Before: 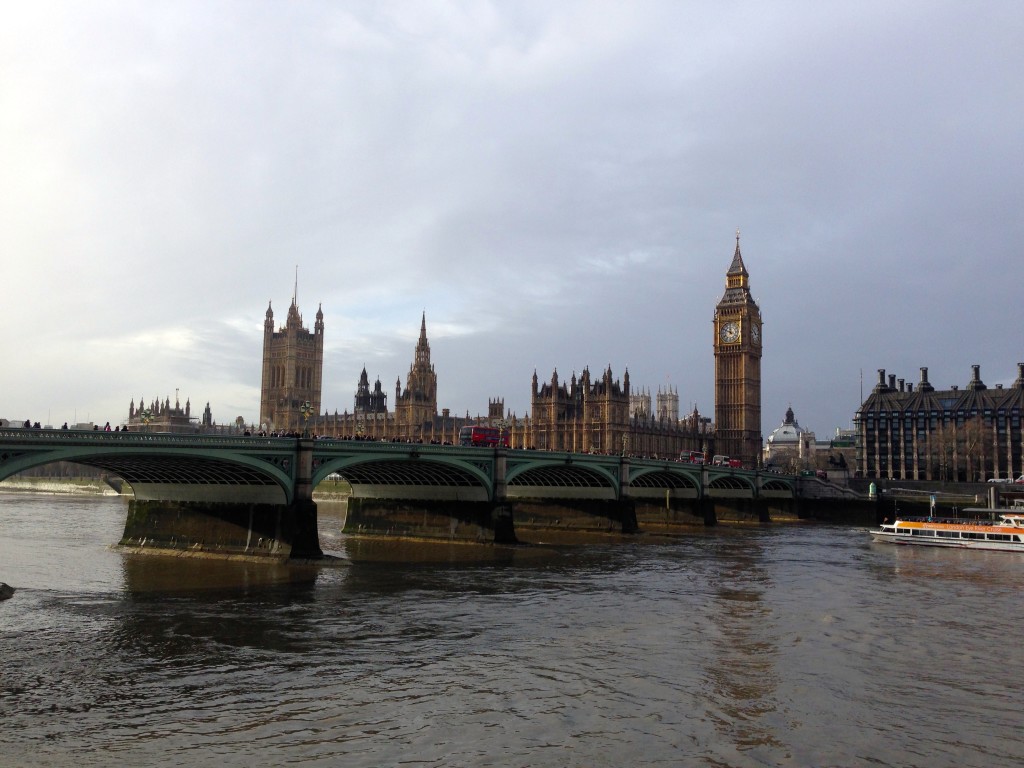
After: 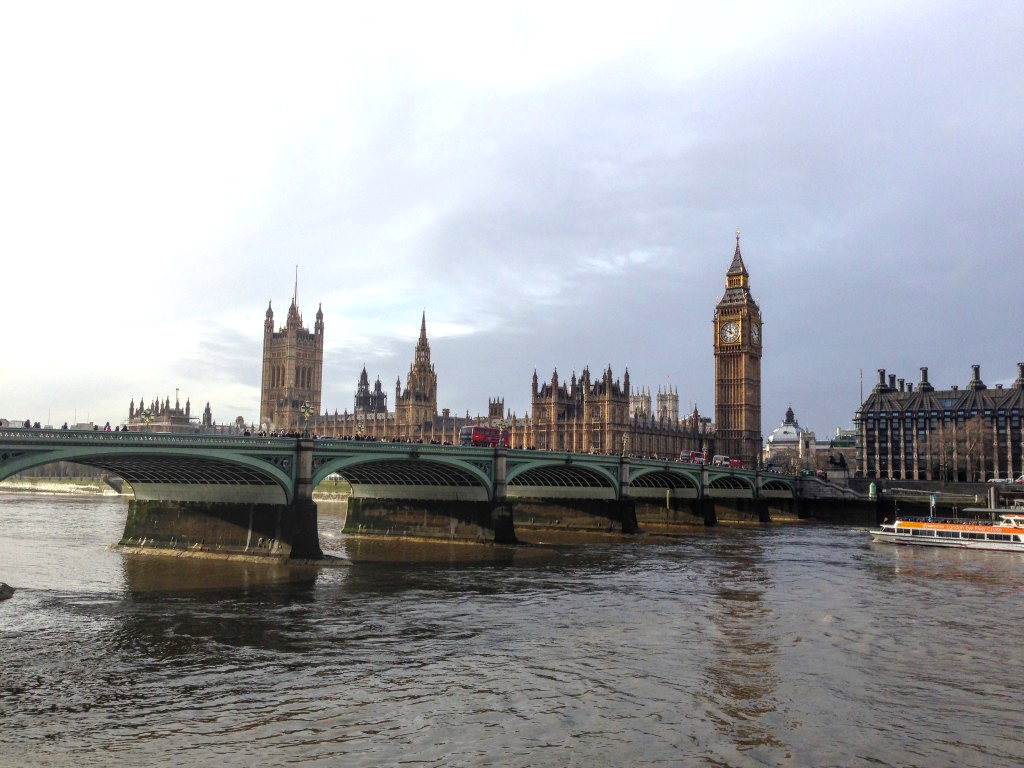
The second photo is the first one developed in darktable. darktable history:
exposure: black level correction 0, exposure 0.5 EV, compensate exposure bias true, compensate highlight preservation false
white balance: emerald 1
local contrast: highlights 0%, shadows 0%, detail 133%
